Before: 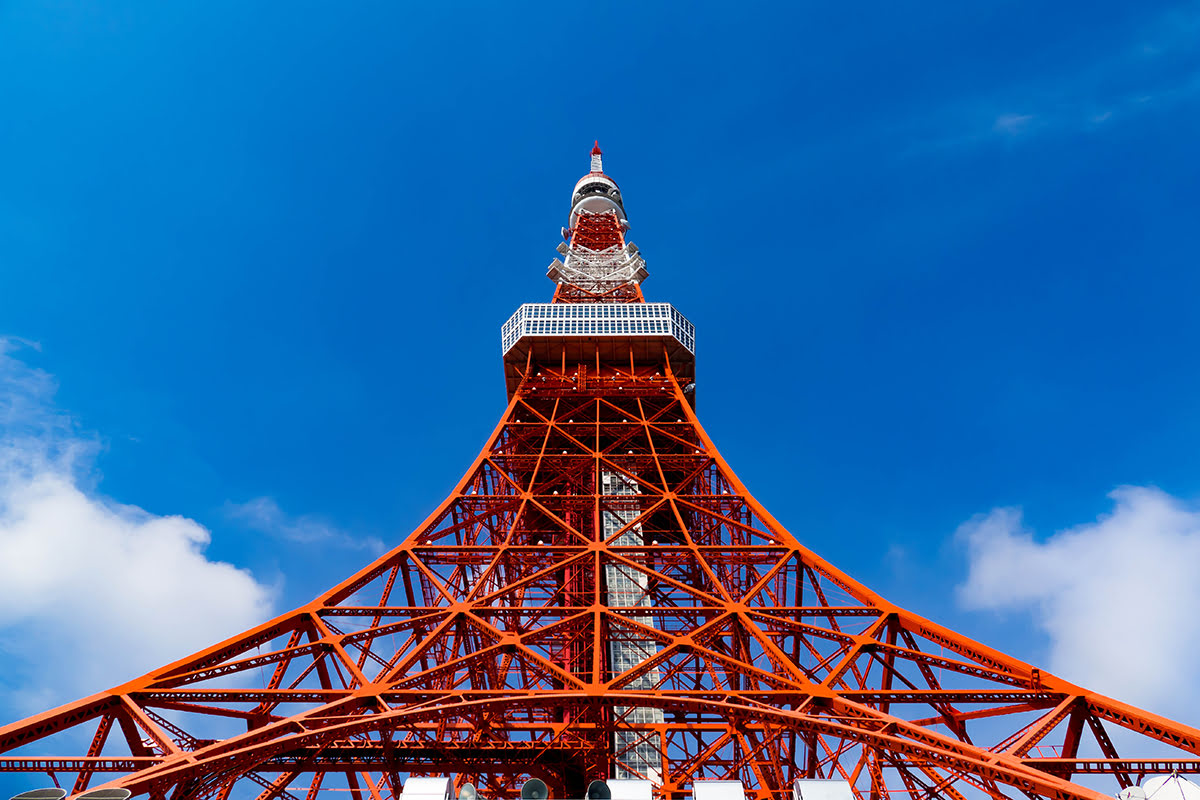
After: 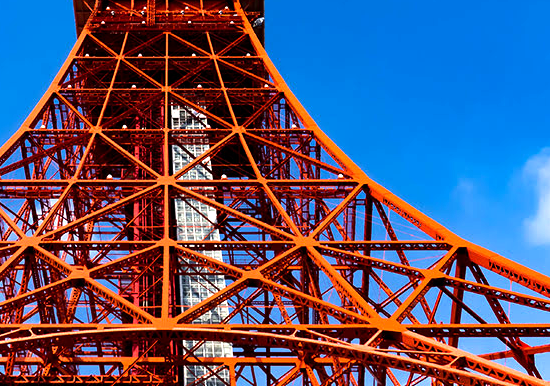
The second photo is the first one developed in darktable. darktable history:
crop: left 35.976%, top 45.819%, right 18.162%, bottom 5.807%
exposure: black level correction 0.001, exposure 0.191 EV, compensate highlight preservation false
tone equalizer: -8 EV -0.75 EV, -7 EV -0.7 EV, -6 EV -0.6 EV, -5 EV -0.4 EV, -3 EV 0.4 EV, -2 EV 0.6 EV, -1 EV 0.7 EV, +0 EV 0.75 EV, edges refinement/feathering 500, mask exposure compensation -1.57 EV, preserve details no
